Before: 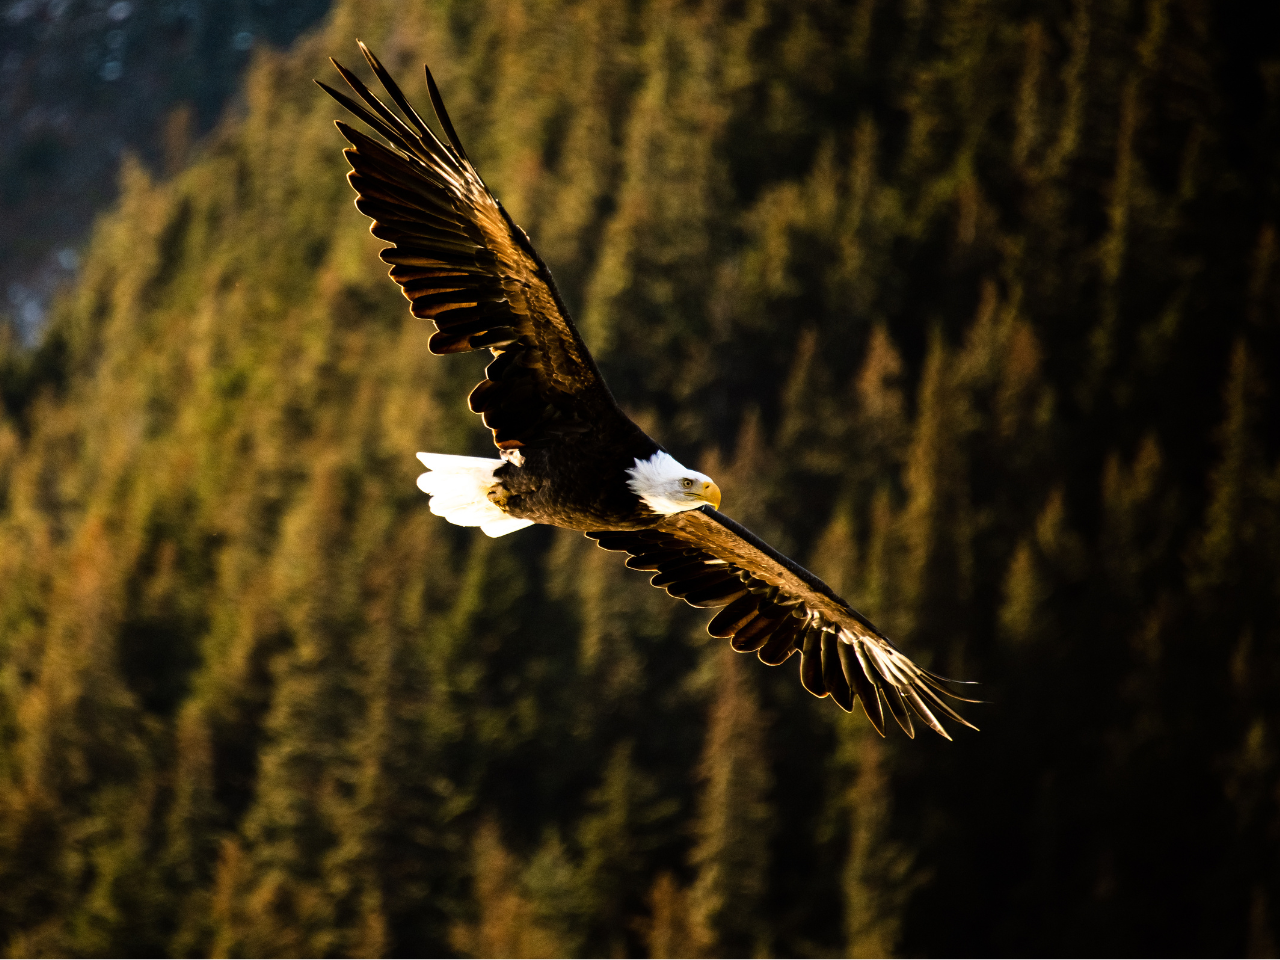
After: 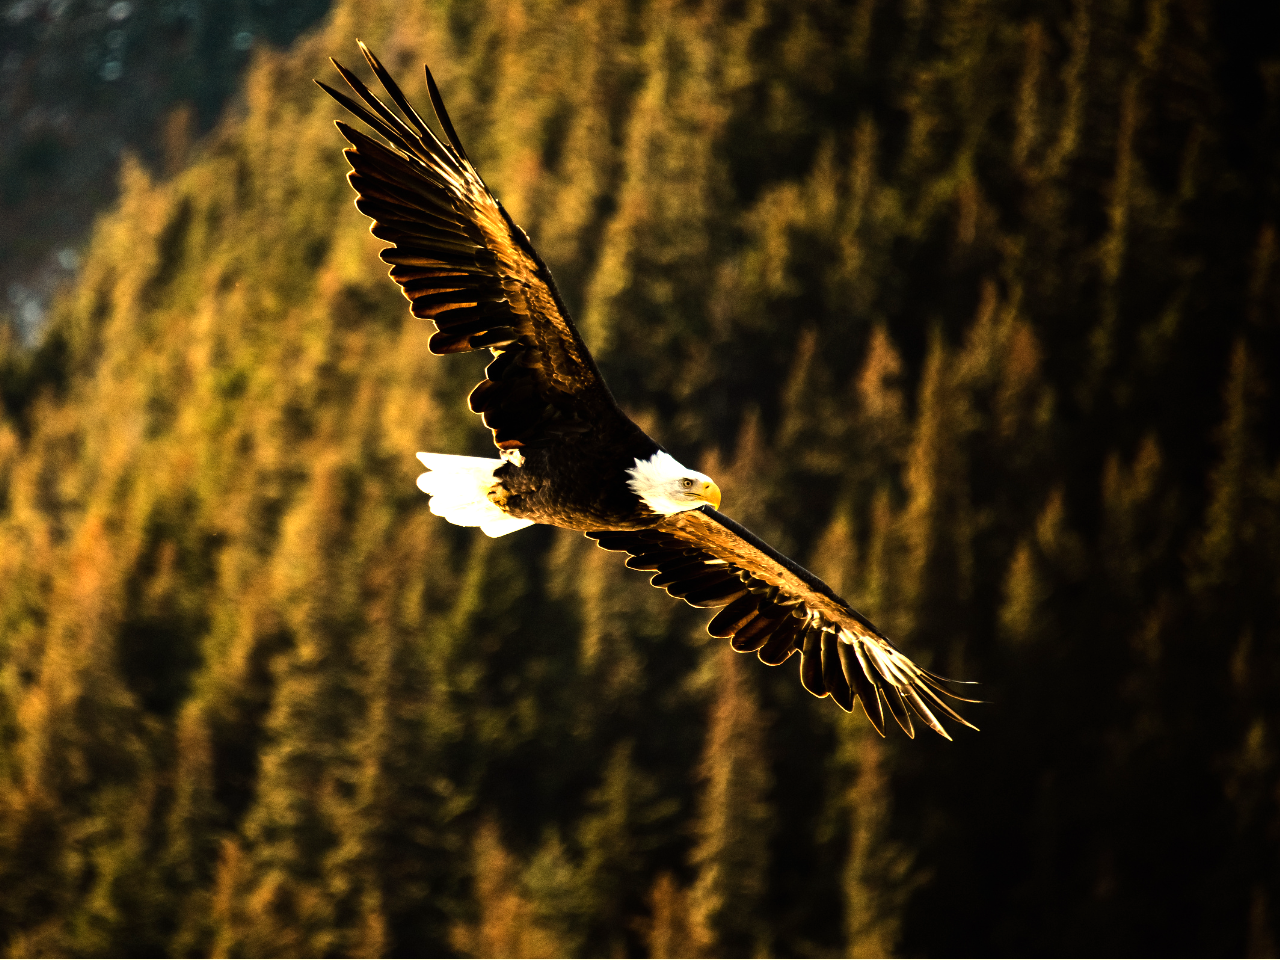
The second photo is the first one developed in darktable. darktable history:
exposure: black level correction 0, exposure 0.5 EV, compensate exposure bias true, compensate highlight preservation false
white balance: red 1.08, blue 0.791
tone equalizer: -8 EV -0.417 EV, -7 EV -0.389 EV, -6 EV -0.333 EV, -5 EV -0.222 EV, -3 EV 0.222 EV, -2 EV 0.333 EV, -1 EV 0.389 EV, +0 EV 0.417 EV, edges refinement/feathering 500, mask exposure compensation -1.57 EV, preserve details no
